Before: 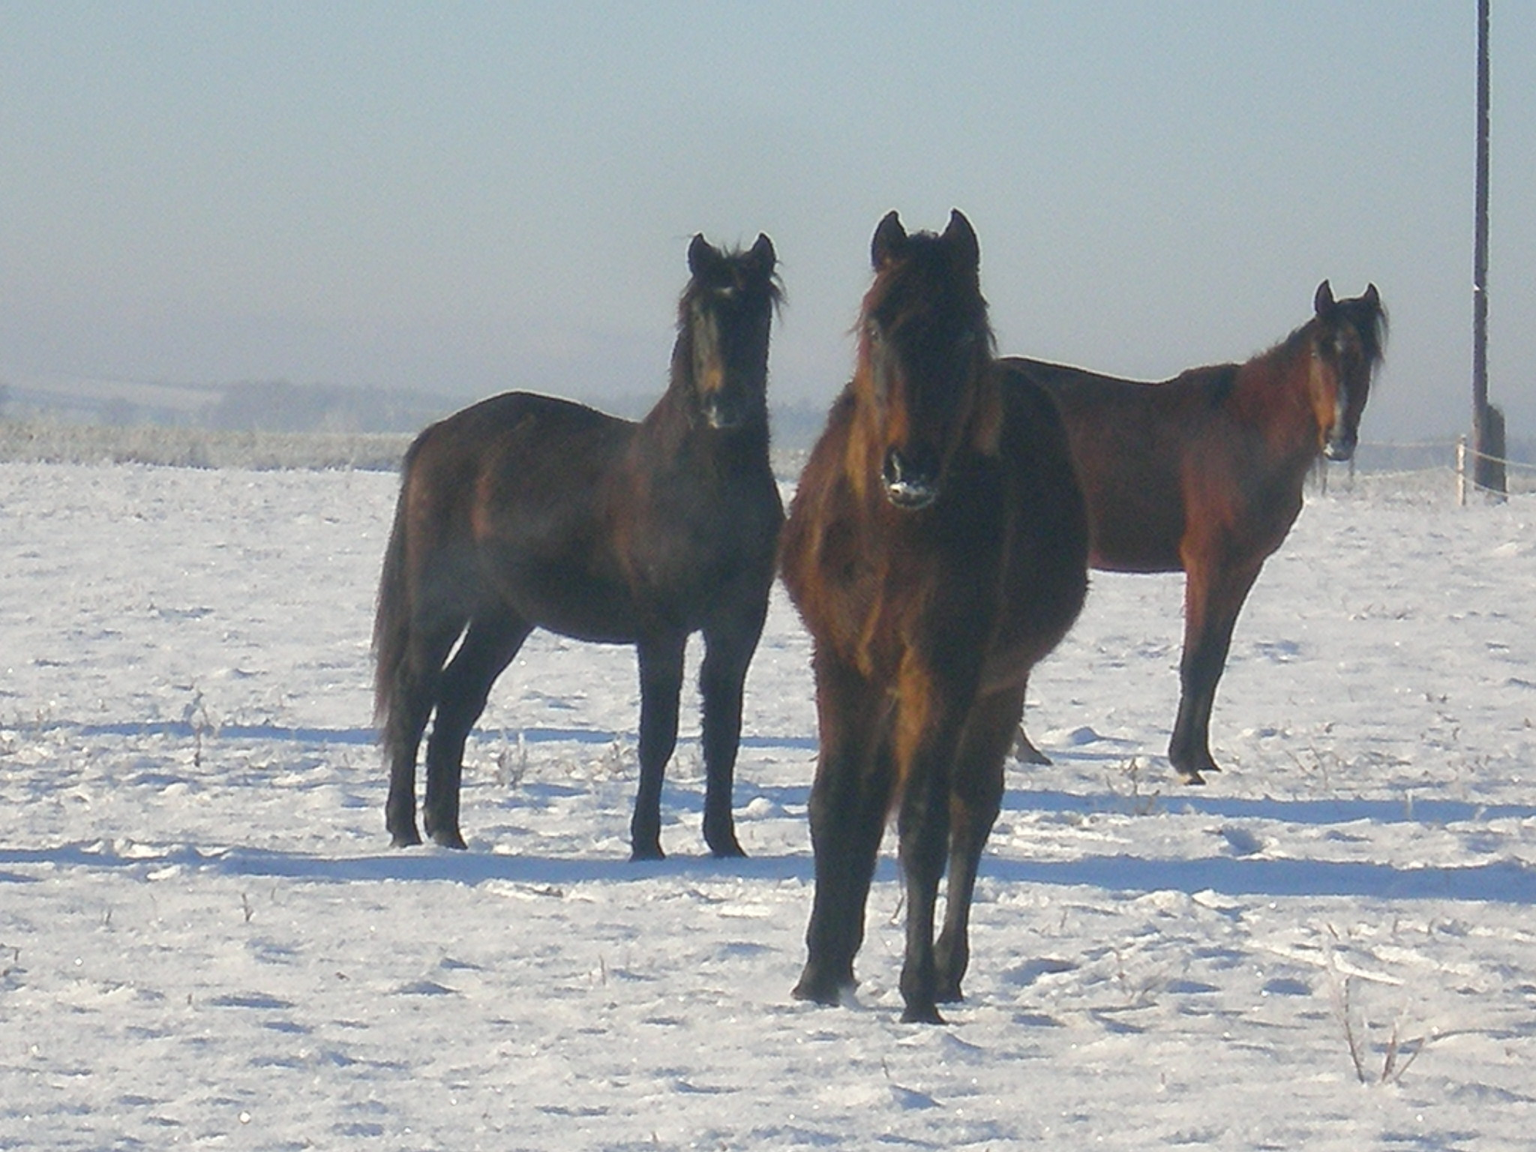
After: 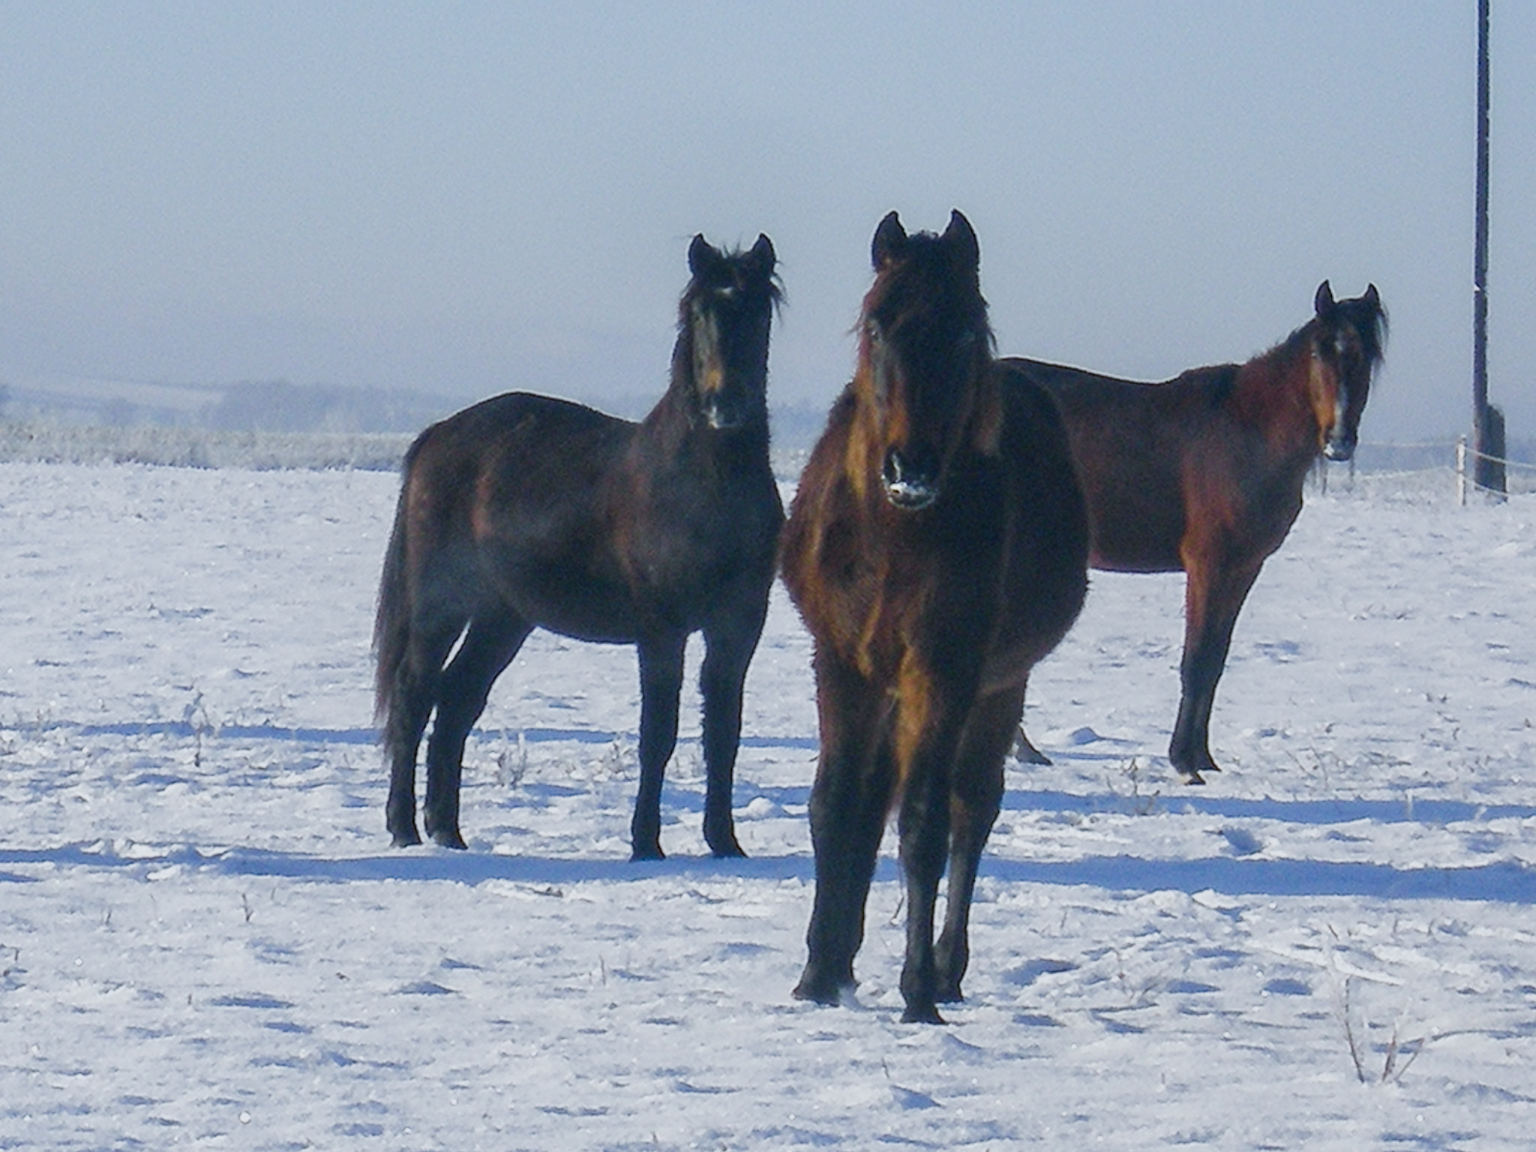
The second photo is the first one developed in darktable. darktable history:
sigmoid: on, module defaults
white balance: red 0.931, blue 1.11
local contrast: on, module defaults
